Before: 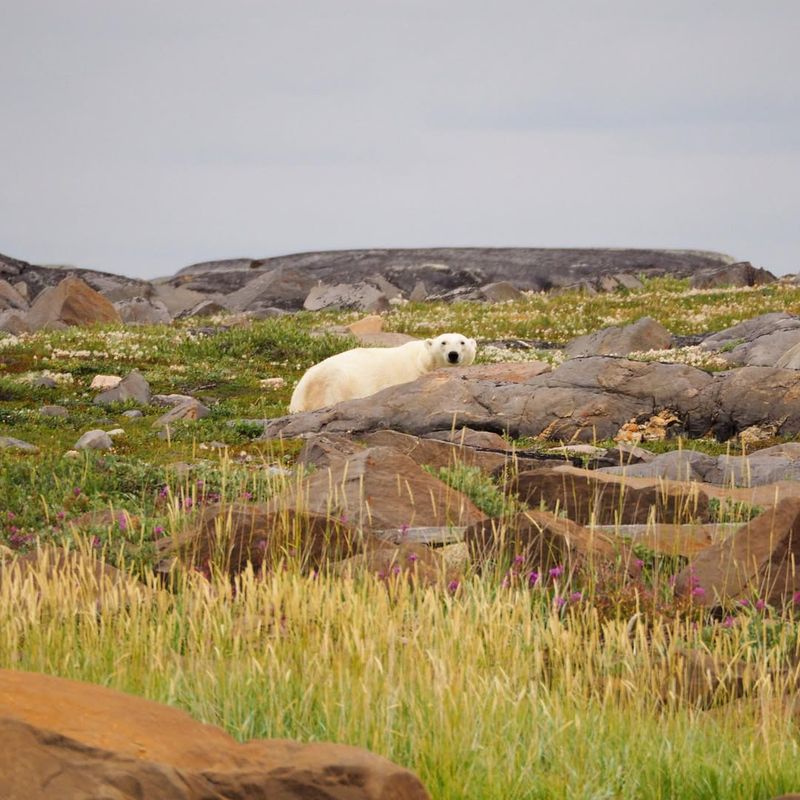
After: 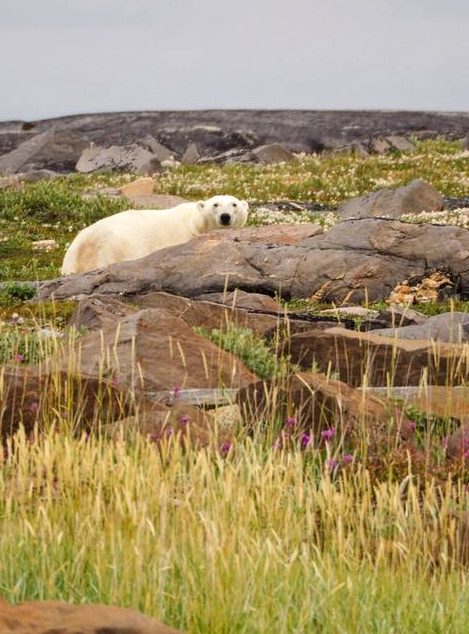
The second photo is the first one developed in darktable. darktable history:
base curve: preserve colors none
local contrast: on, module defaults
crop and rotate: left 28.596%, top 17.32%, right 12.713%, bottom 3.37%
